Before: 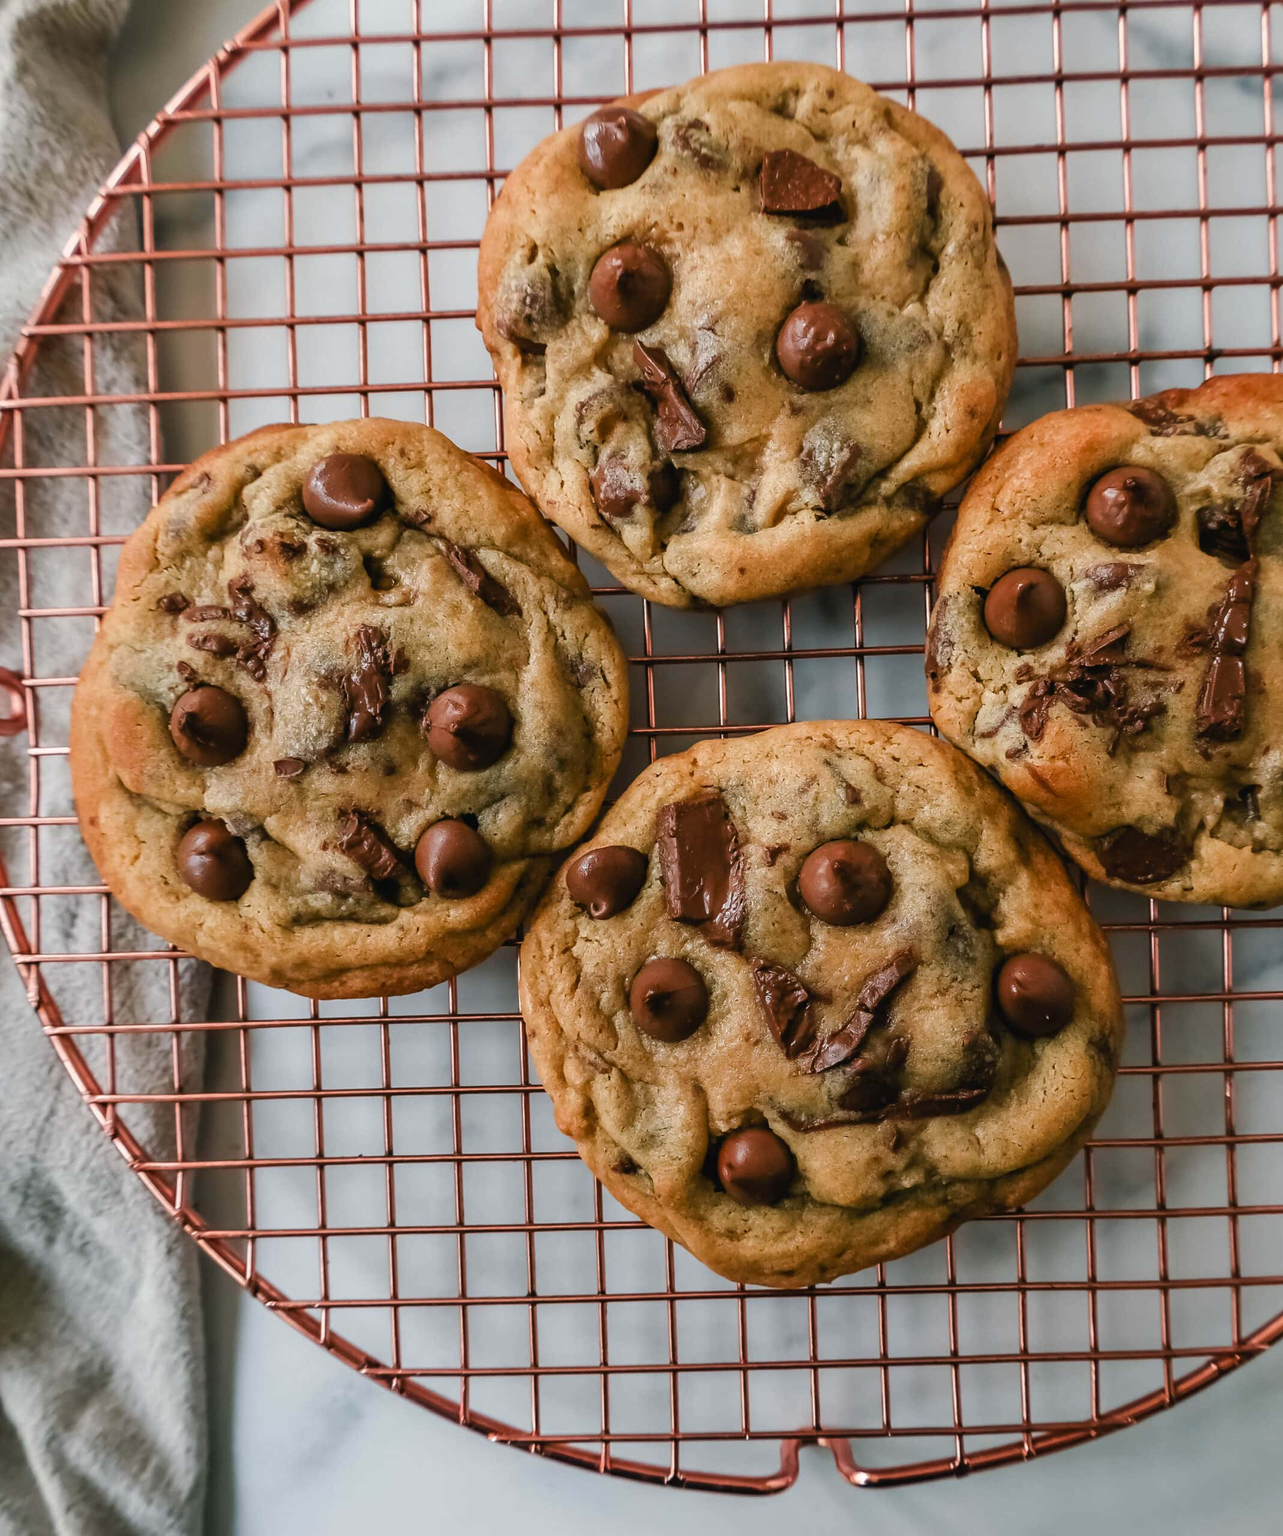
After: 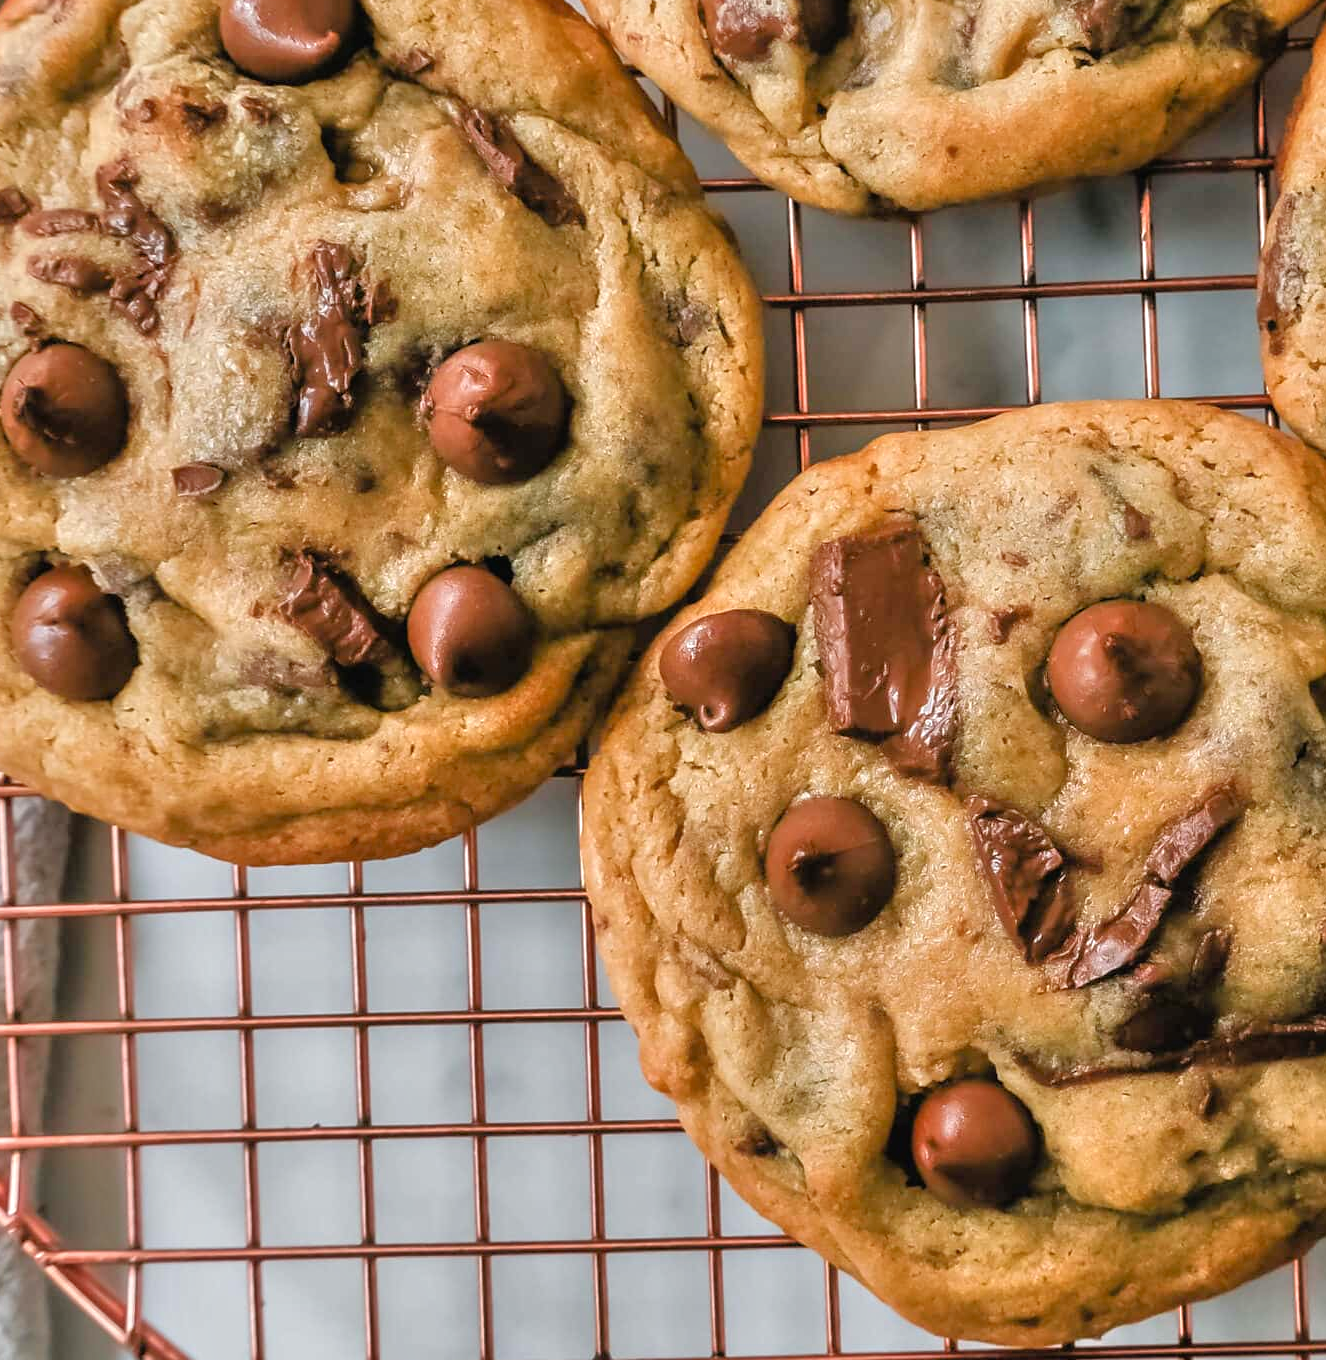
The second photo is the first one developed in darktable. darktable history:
tone equalizer: -7 EV 0.15 EV, -6 EV 0.6 EV, -5 EV 1.15 EV, -4 EV 1.33 EV, -3 EV 1.15 EV, -2 EV 0.6 EV, -1 EV 0.15 EV, mask exposure compensation -0.5 EV
crop: left 13.312%, top 31.28%, right 24.627%, bottom 15.582%
